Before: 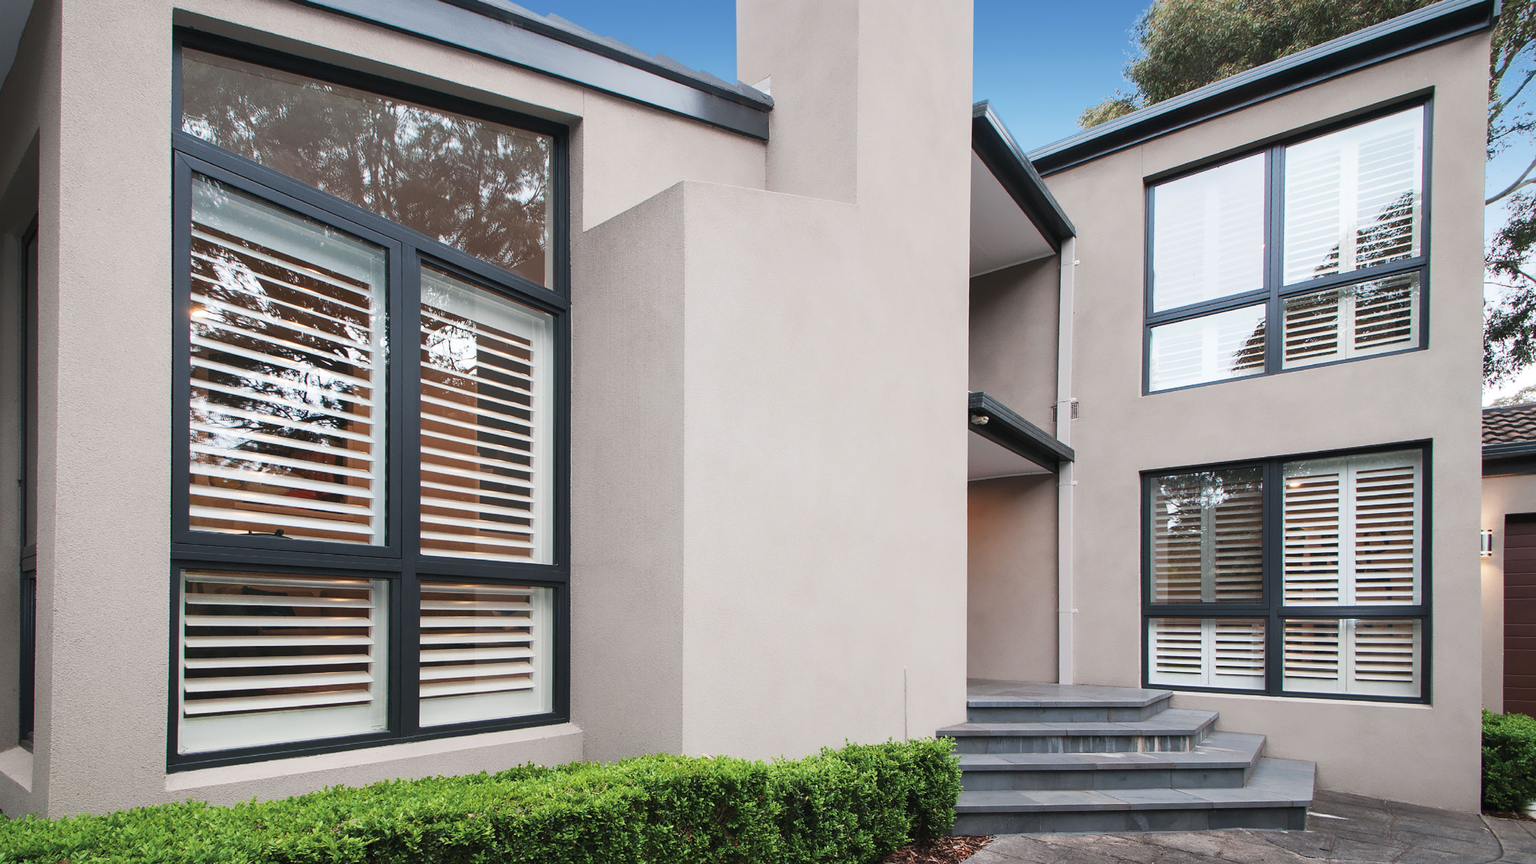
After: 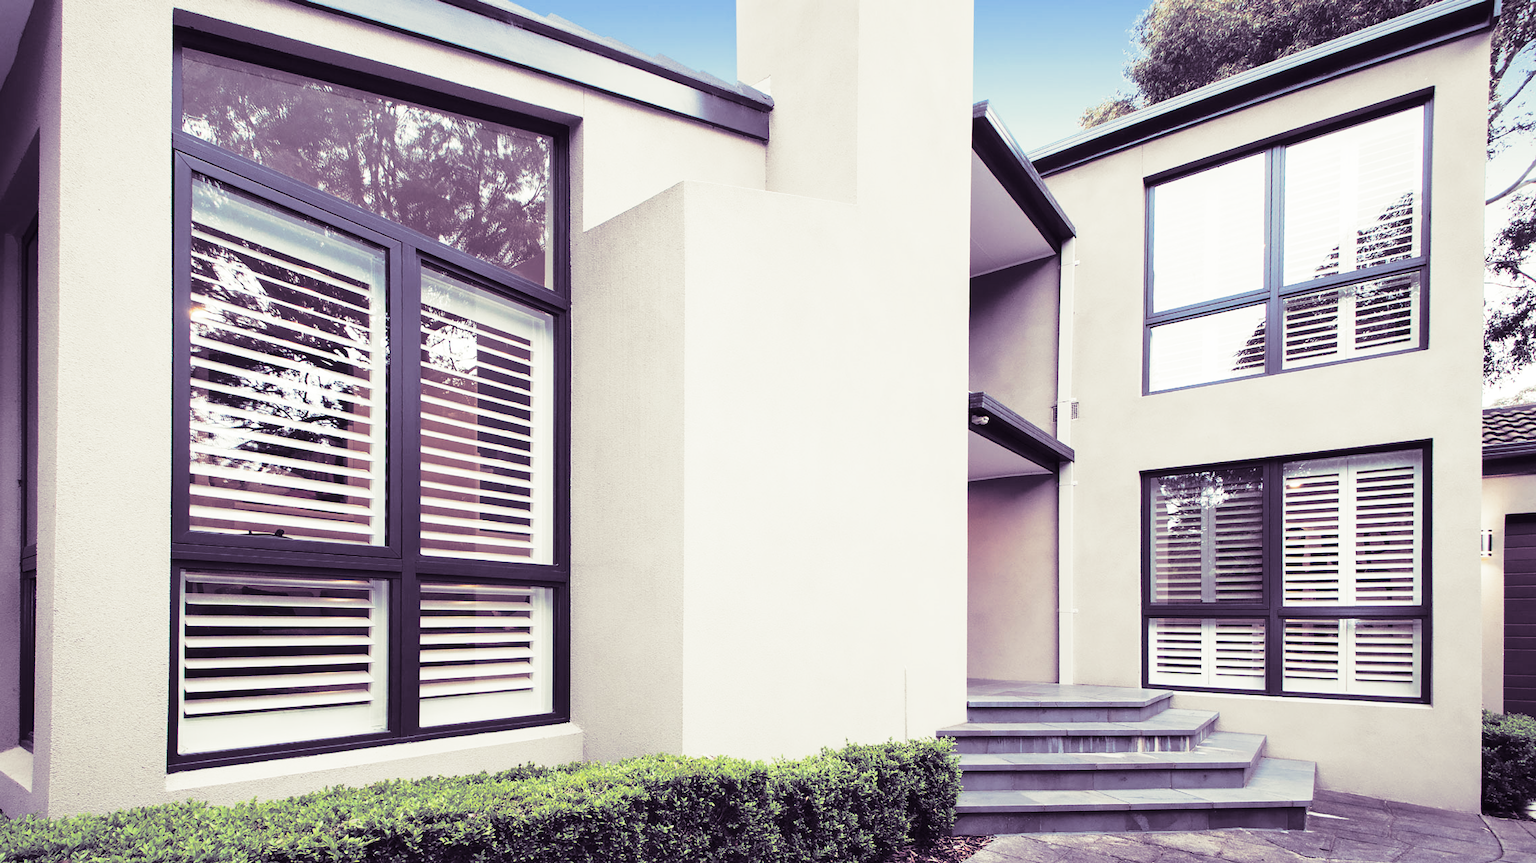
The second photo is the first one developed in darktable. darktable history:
base curve: curves: ch0 [(0, 0) (0.028, 0.03) (0.121, 0.232) (0.46, 0.748) (0.859, 0.968) (1, 1)], preserve colors none
split-toning: shadows › hue 266.4°, shadows › saturation 0.4, highlights › hue 61.2°, highlights › saturation 0.3, compress 0%
exposure: compensate exposure bias true, compensate highlight preservation false
